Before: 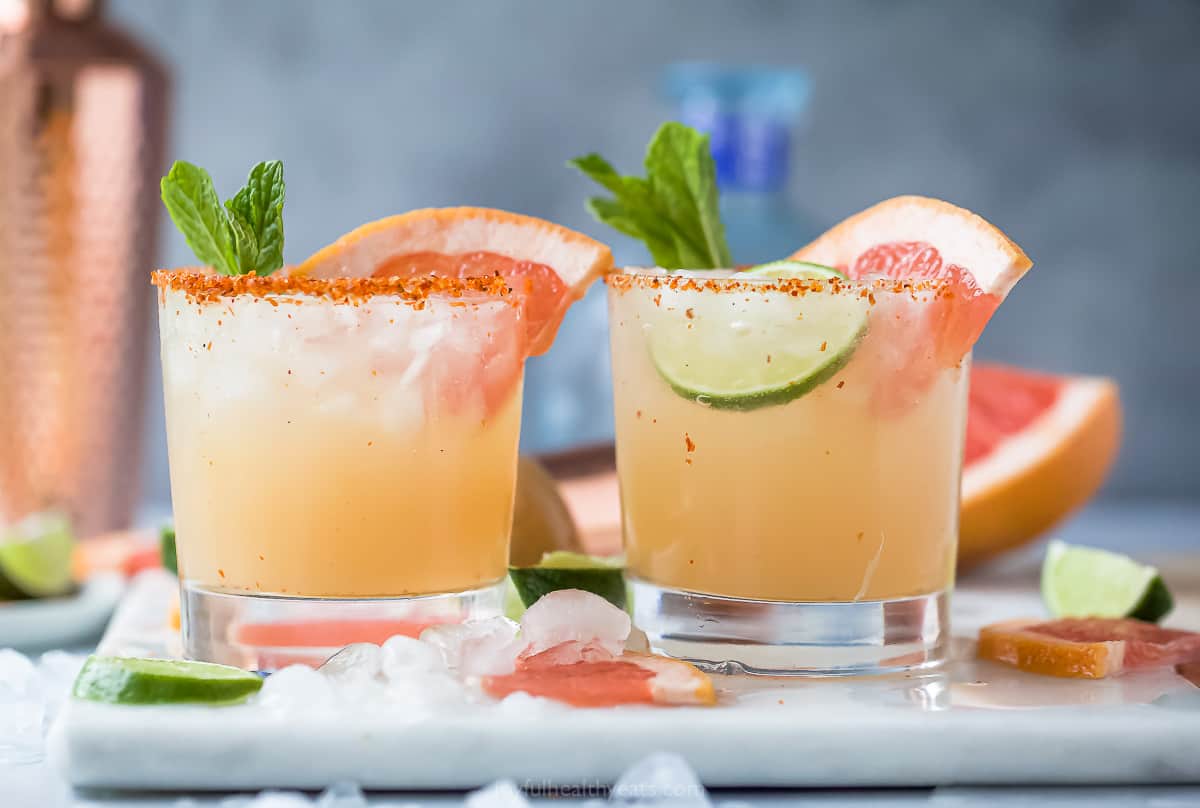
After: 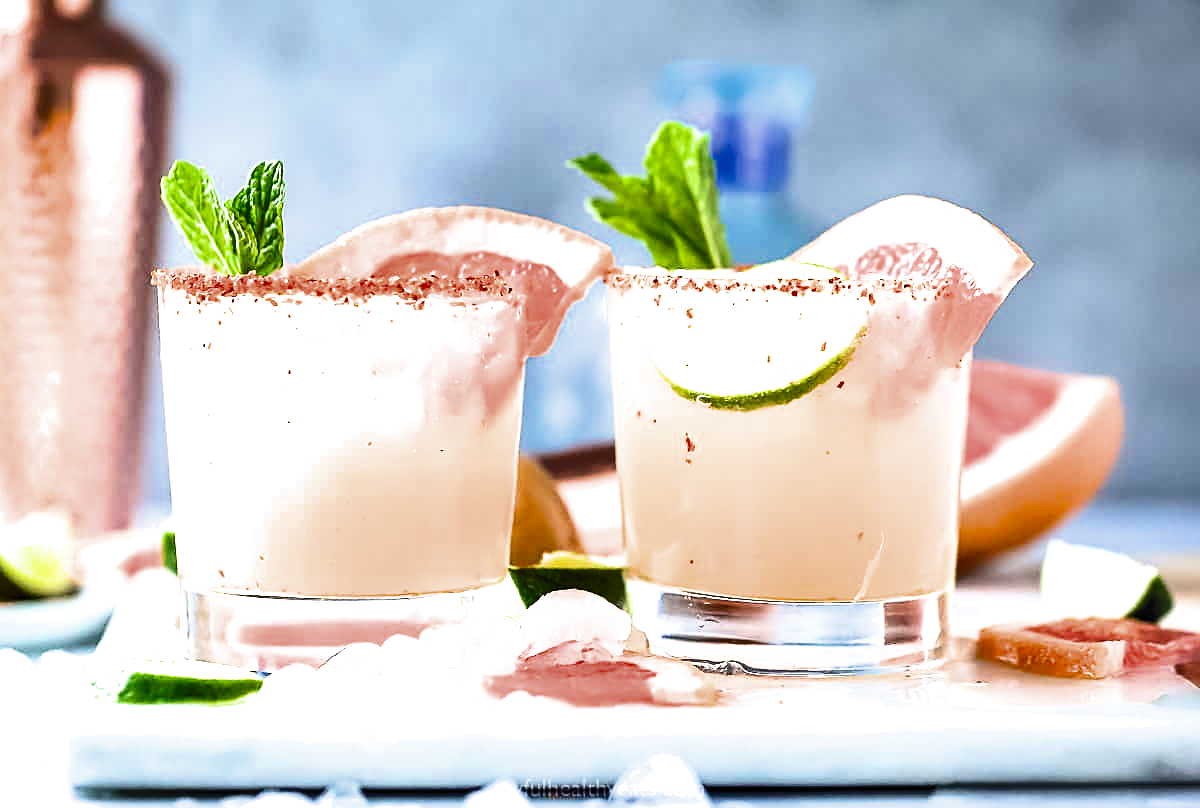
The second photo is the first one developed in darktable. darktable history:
sharpen: on, module defaults
filmic rgb: black relative exposure -5.03 EV, white relative exposure 3.18 EV, hardness 3.48, contrast 1.198, highlights saturation mix -49.95%, color science v6 (2022)
exposure: black level correction 0, exposure 1.391 EV, compensate highlight preservation false
shadows and highlights: shadows 39.81, highlights -52.49, low approximation 0.01, soften with gaussian
